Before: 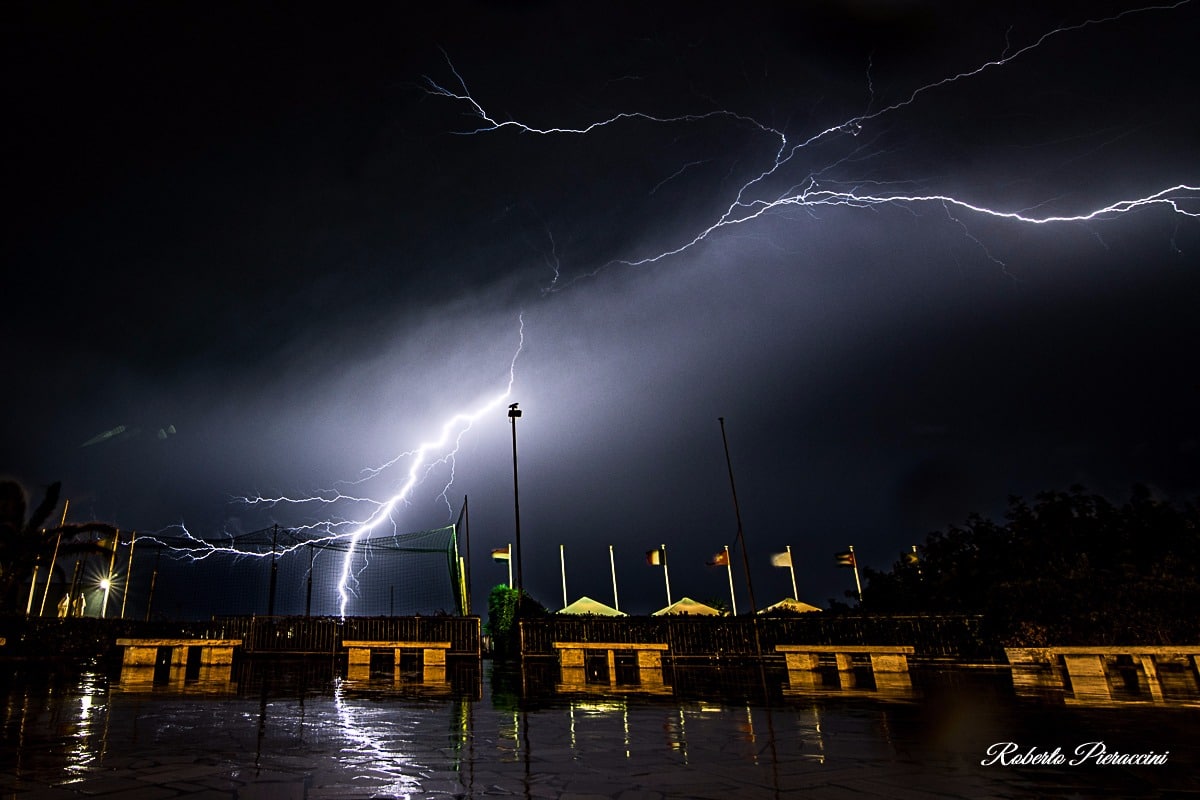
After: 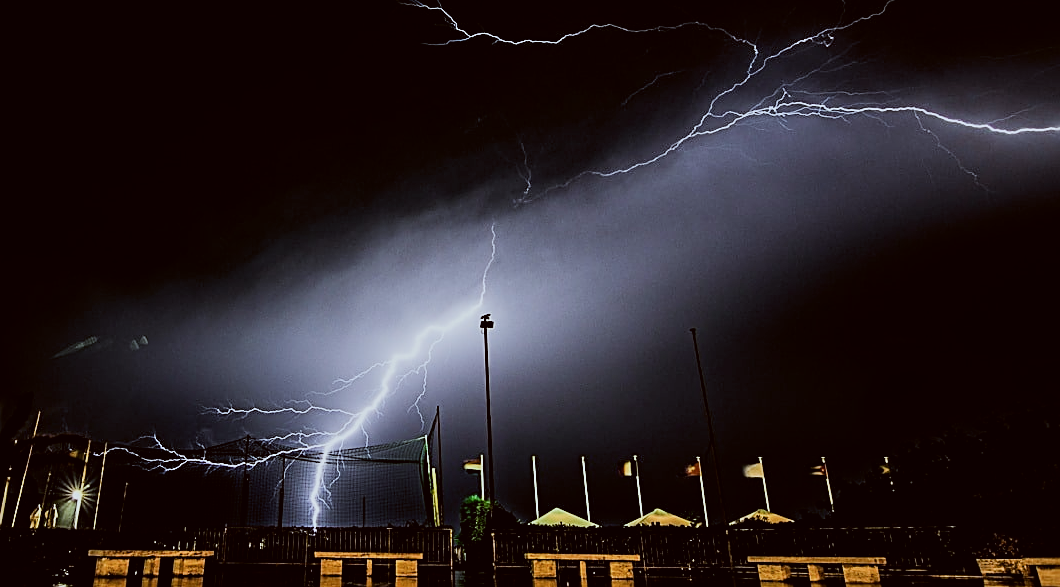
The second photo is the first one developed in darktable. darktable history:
shadows and highlights: shadows 21.05, highlights -36.32, soften with gaussian
filmic rgb: black relative exposure -7.65 EV, white relative exposure 4.56 EV, threshold 3.04 EV, hardness 3.61, enable highlight reconstruction true
color correction: highlights a* -3.52, highlights b* -6.1, shadows a* 3.21, shadows b* 5.36
crop and rotate: left 2.355%, top 11.226%, right 9.268%, bottom 15.384%
contrast brightness saturation: contrast 0.07
sharpen: on, module defaults
tone equalizer: on, module defaults
